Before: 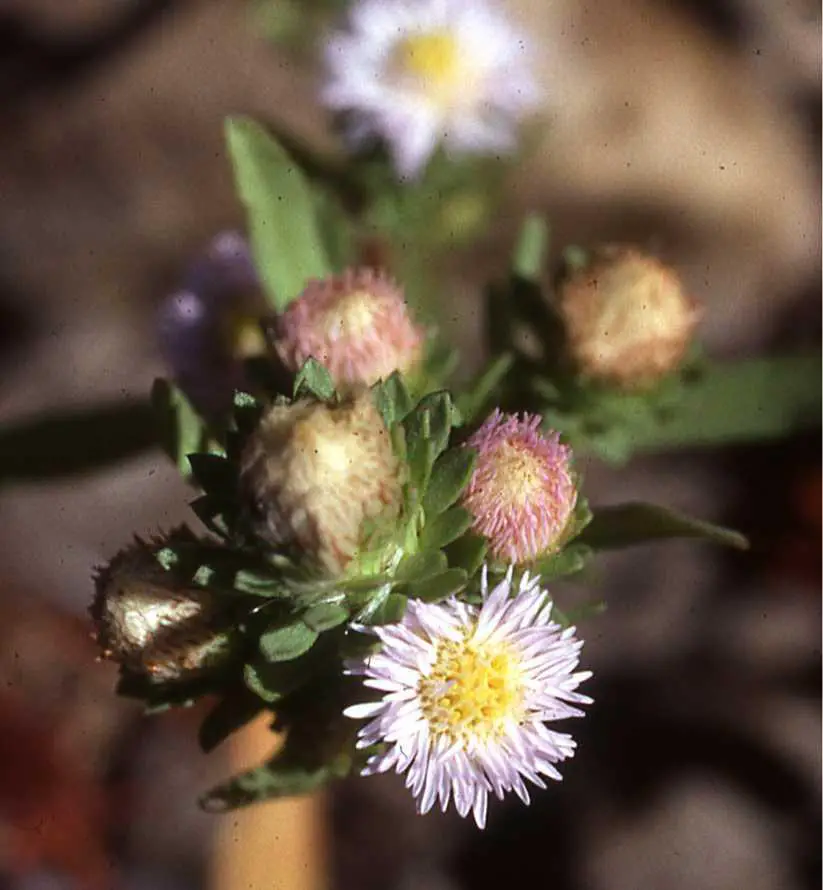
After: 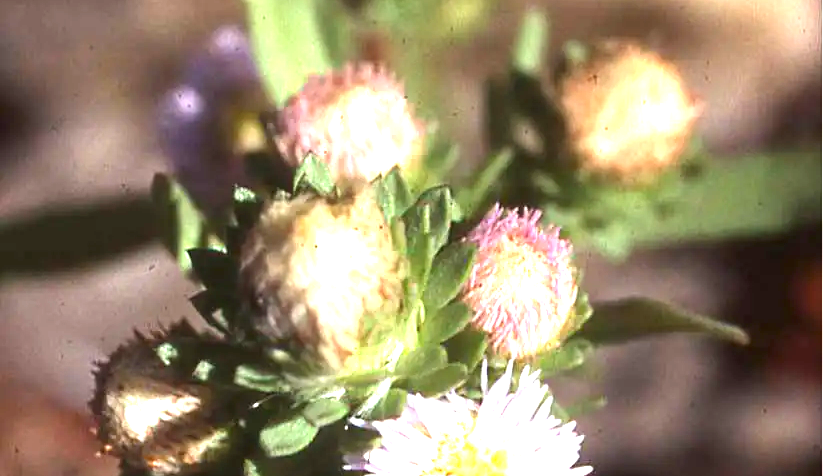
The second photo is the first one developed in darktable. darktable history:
crop and rotate: top 23.043%, bottom 23.437%
exposure: black level correction 0, exposure 1.675 EV, compensate exposure bias true, compensate highlight preservation false
